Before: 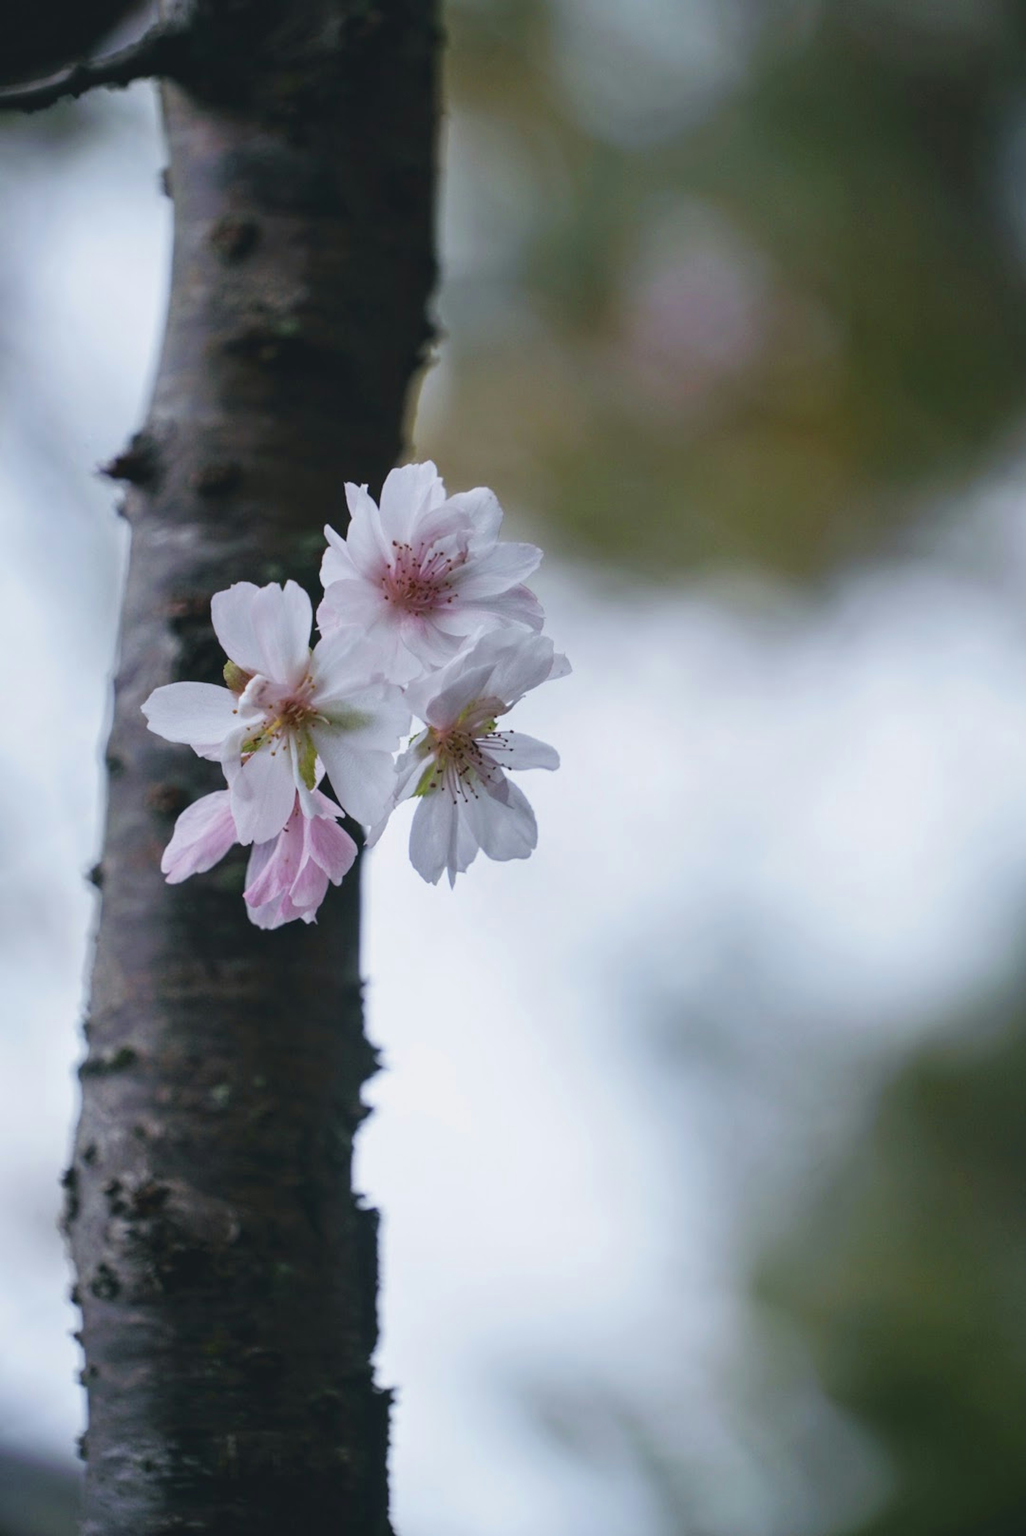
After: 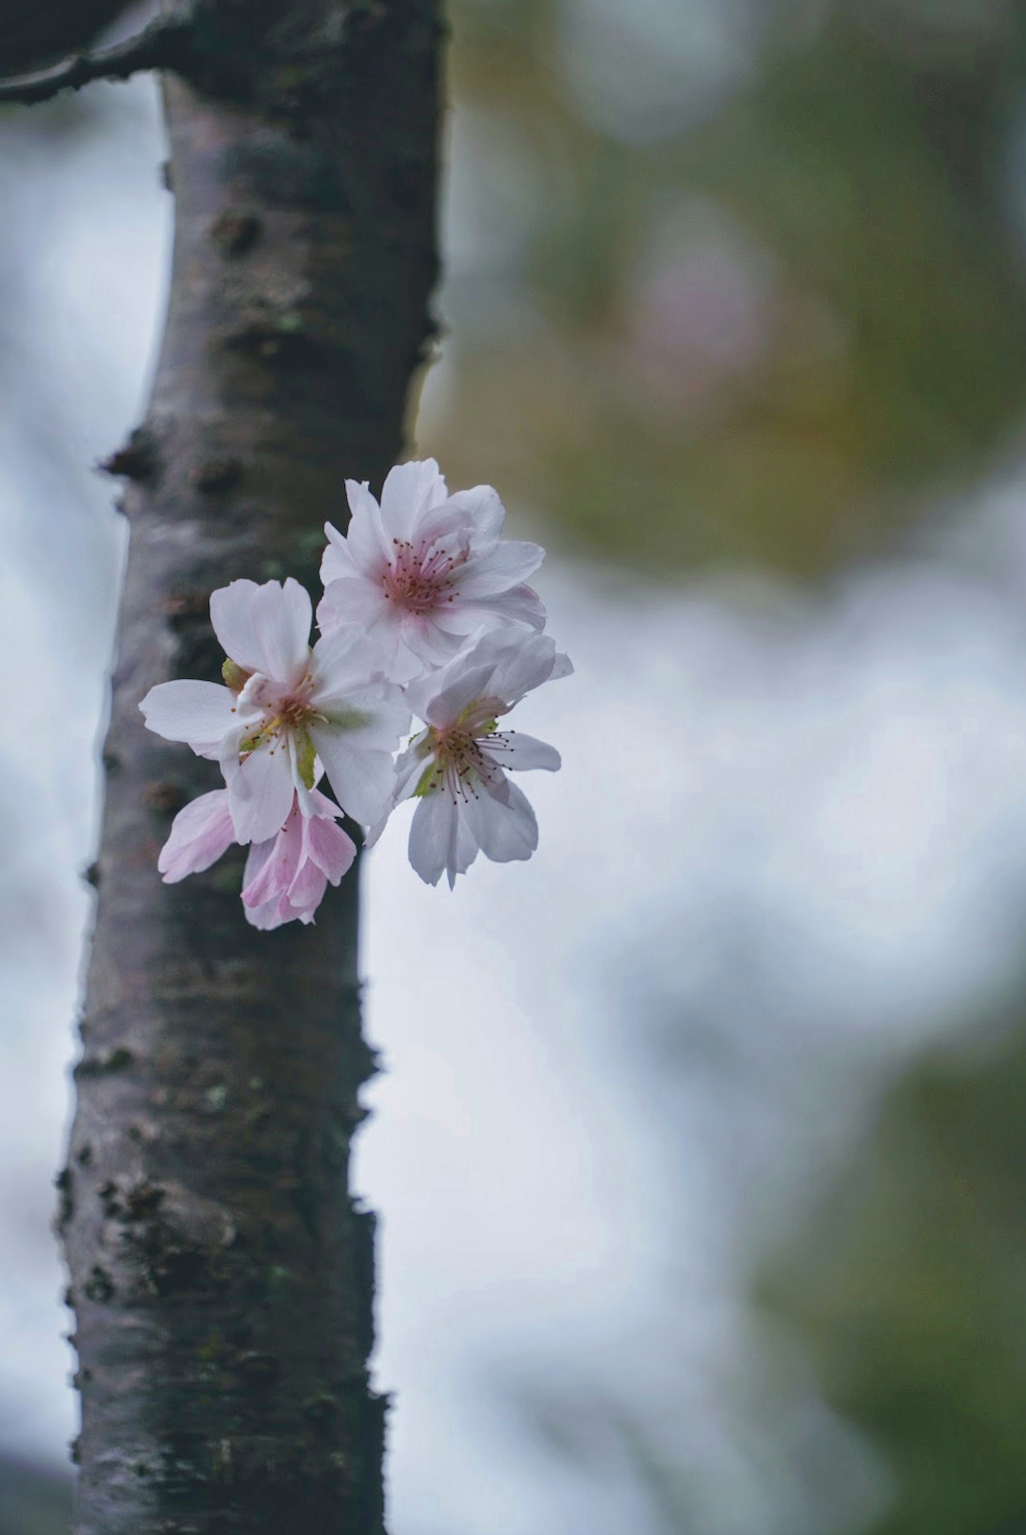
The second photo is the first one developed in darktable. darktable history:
crop and rotate: angle -0.327°
sharpen: radius 1.444, amount 0.399, threshold 1.459
tone equalizer: mask exposure compensation -0.506 EV
shadows and highlights: on, module defaults
